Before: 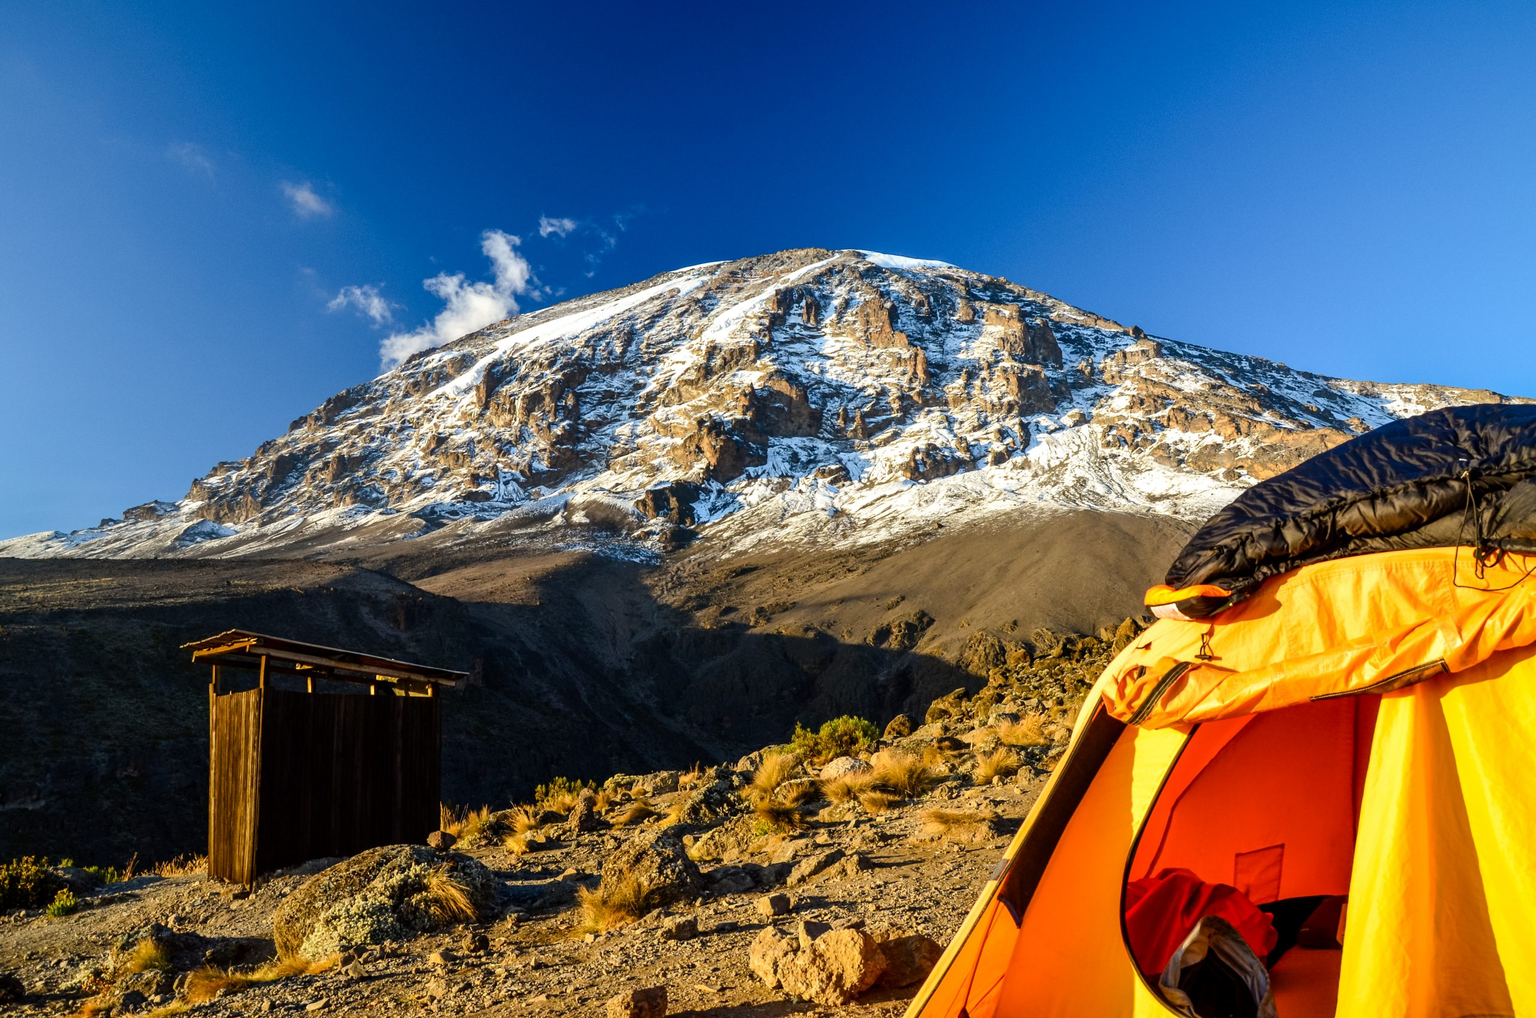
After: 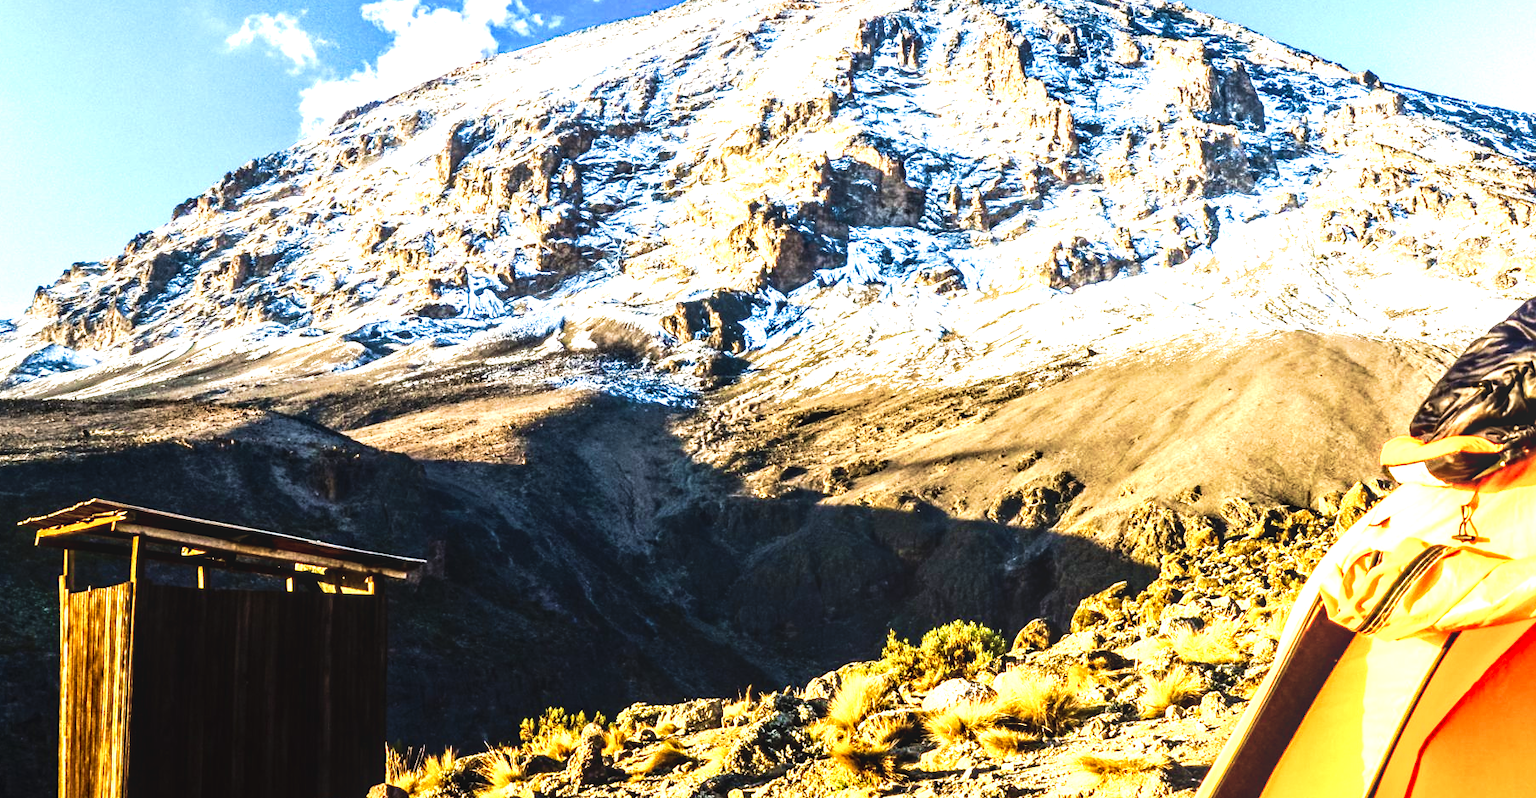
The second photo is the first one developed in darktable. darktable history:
exposure: exposure 1.148 EV, compensate exposure bias true, compensate highlight preservation false
velvia: strength 44.34%
crop: left 10.916%, top 27.141%, right 18.299%, bottom 17.299%
contrast equalizer: y [[0.5, 0.486, 0.447, 0.446, 0.489, 0.5], [0.5 ×6], [0.5 ×6], [0 ×6], [0 ×6]], mix -0.993
tone curve: curves: ch0 [(0, 0.028) (0.138, 0.156) (0.468, 0.516) (0.754, 0.823) (1, 1)], preserve colors none
levels: white 99.94%
tone equalizer: -8 EV -1.06 EV, -7 EV -1.04 EV, -6 EV -0.9 EV, -5 EV -0.556 EV, -3 EV 0.58 EV, -2 EV 0.876 EV, -1 EV 0.995 EV, +0 EV 1.06 EV, edges refinement/feathering 500, mask exposure compensation -1.57 EV, preserve details no
local contrast: on, module defaults
